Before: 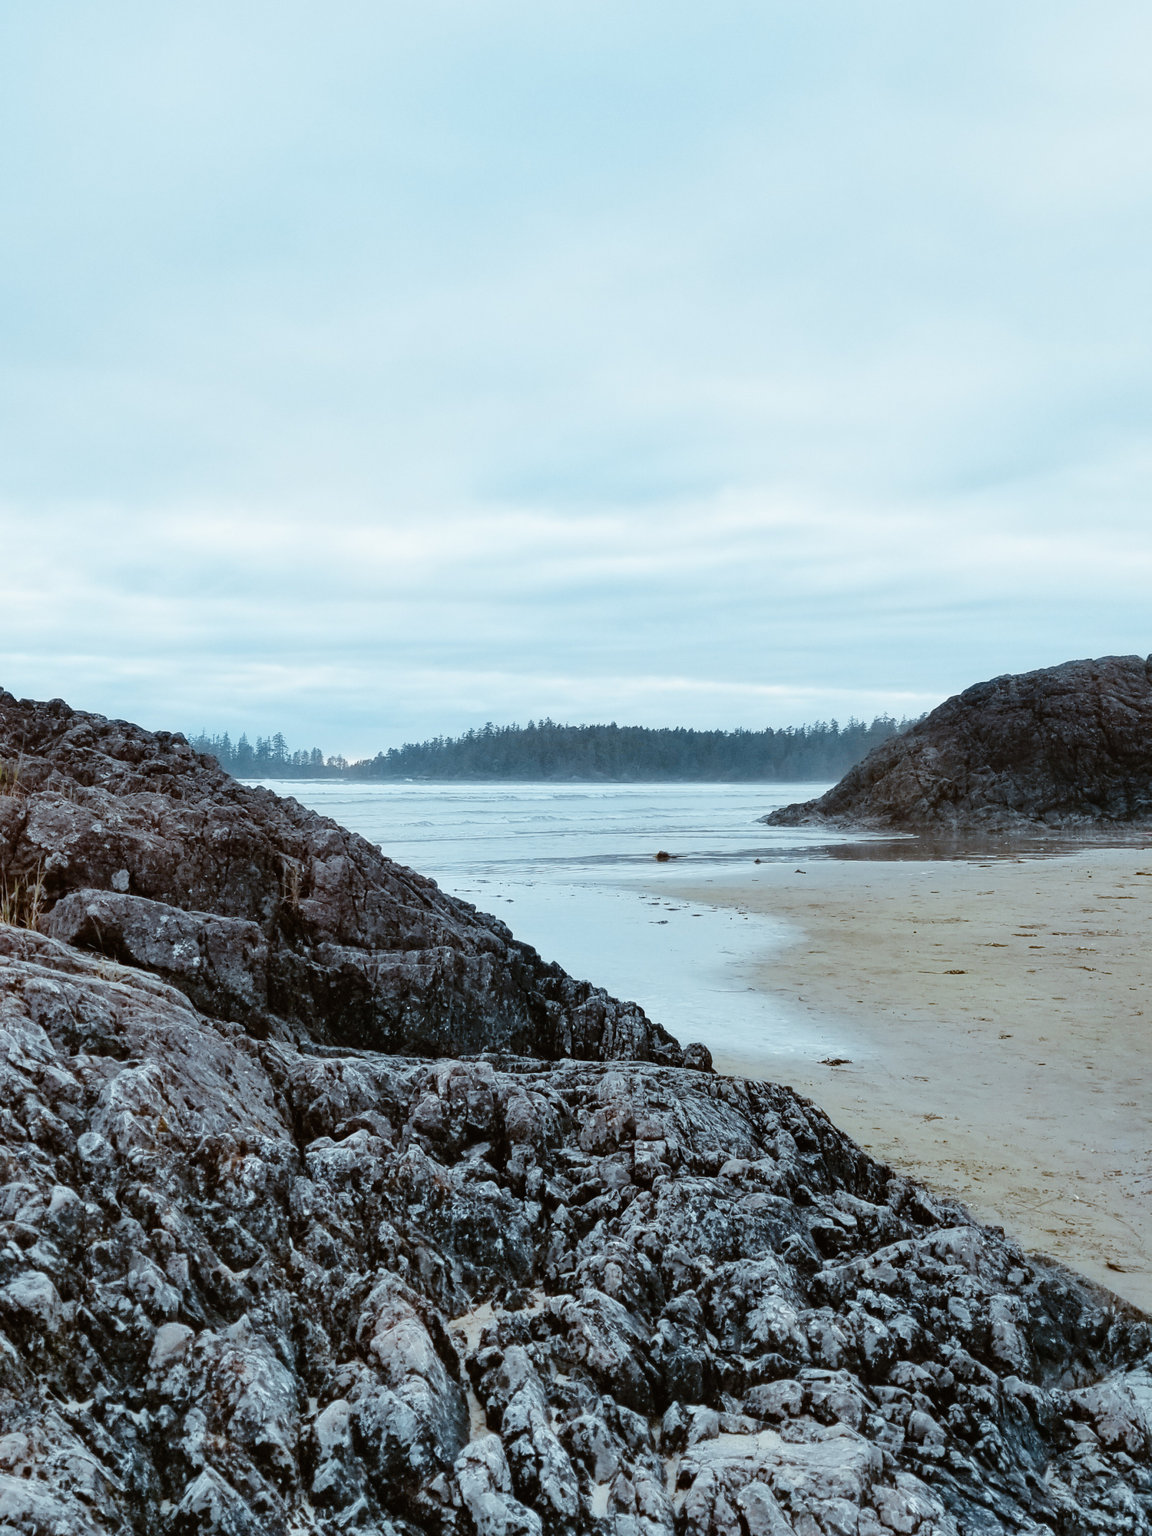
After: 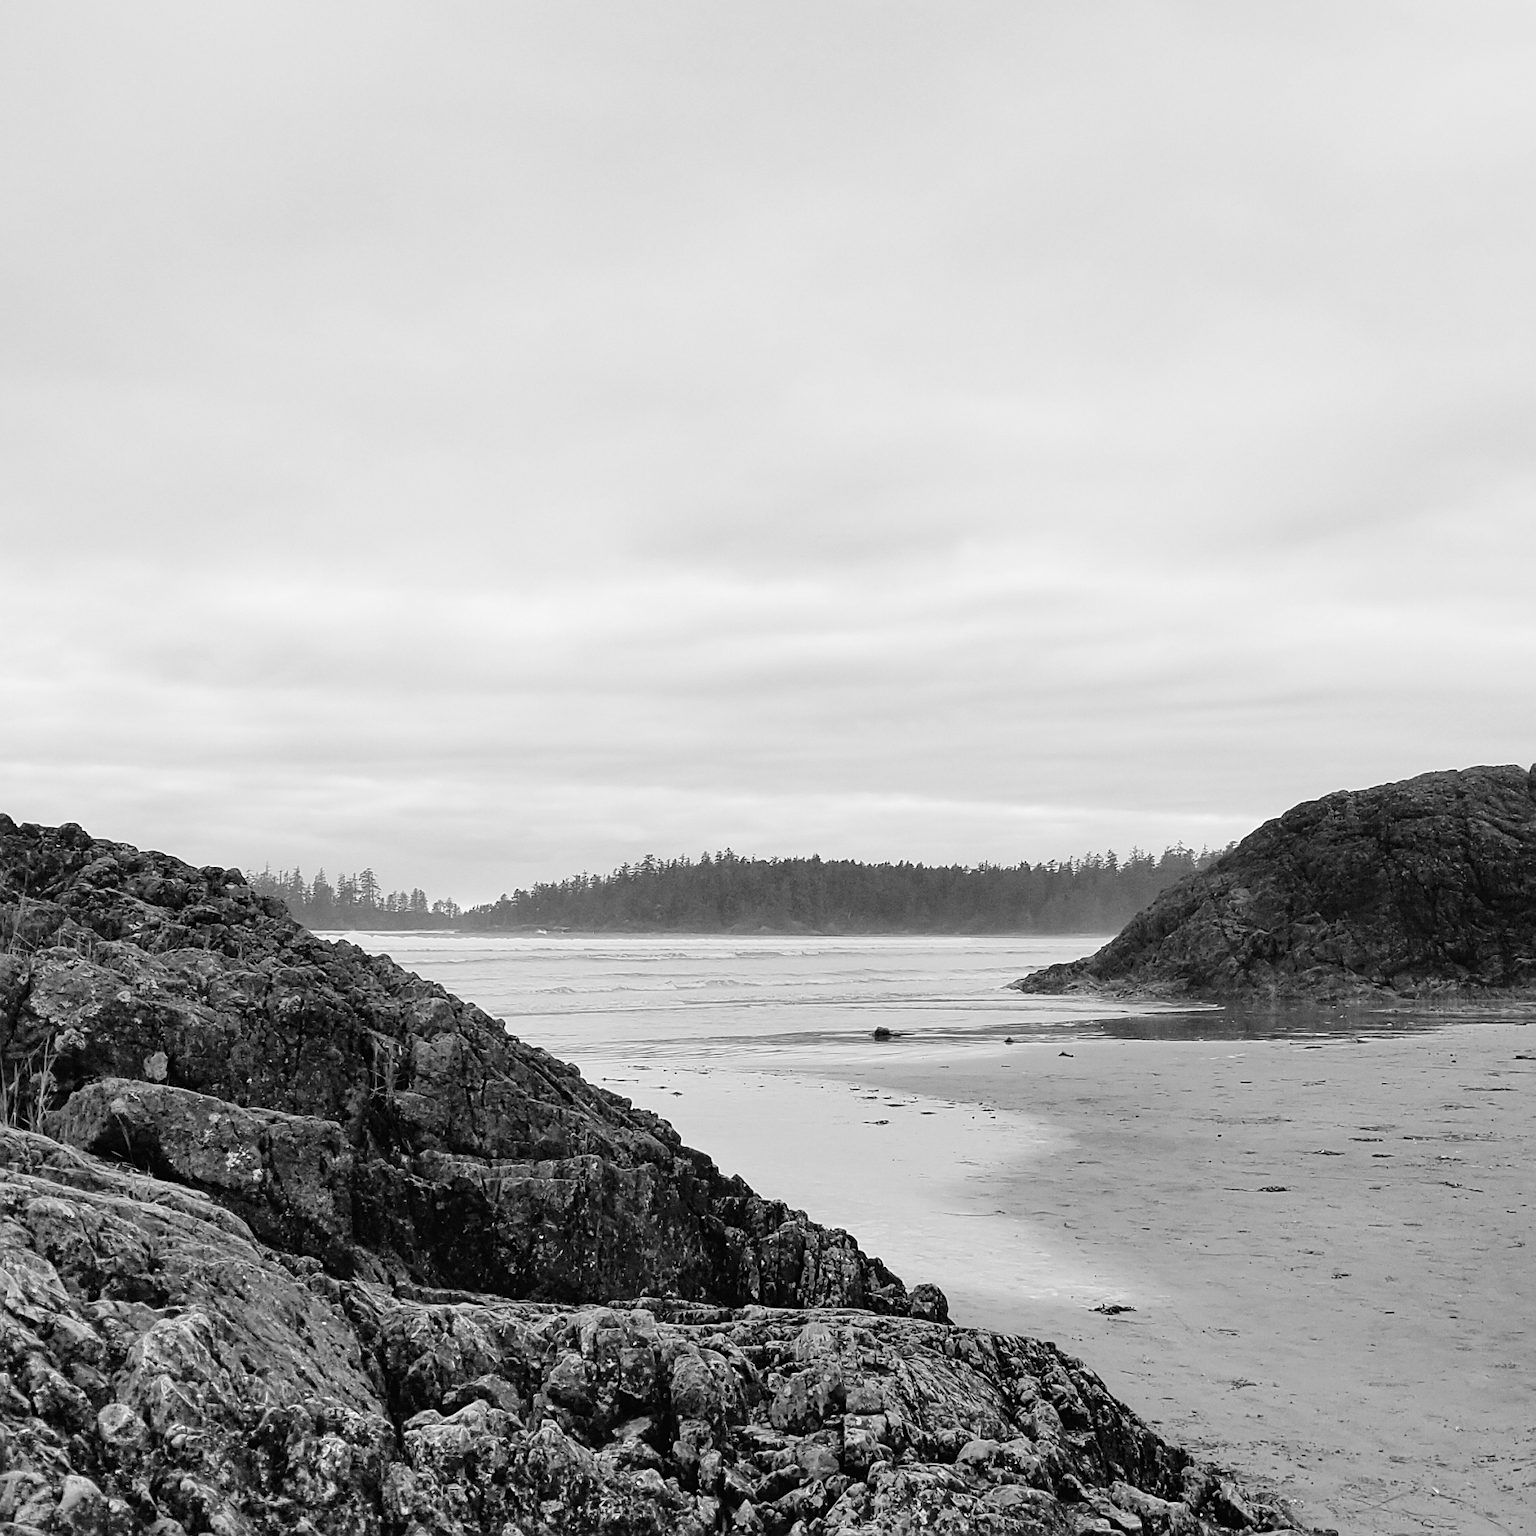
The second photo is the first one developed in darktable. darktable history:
crop: left 0.387%, top 5.469%, bottom 19.809%
sharpen: on, module defaults
monochrome: on, module defaults
